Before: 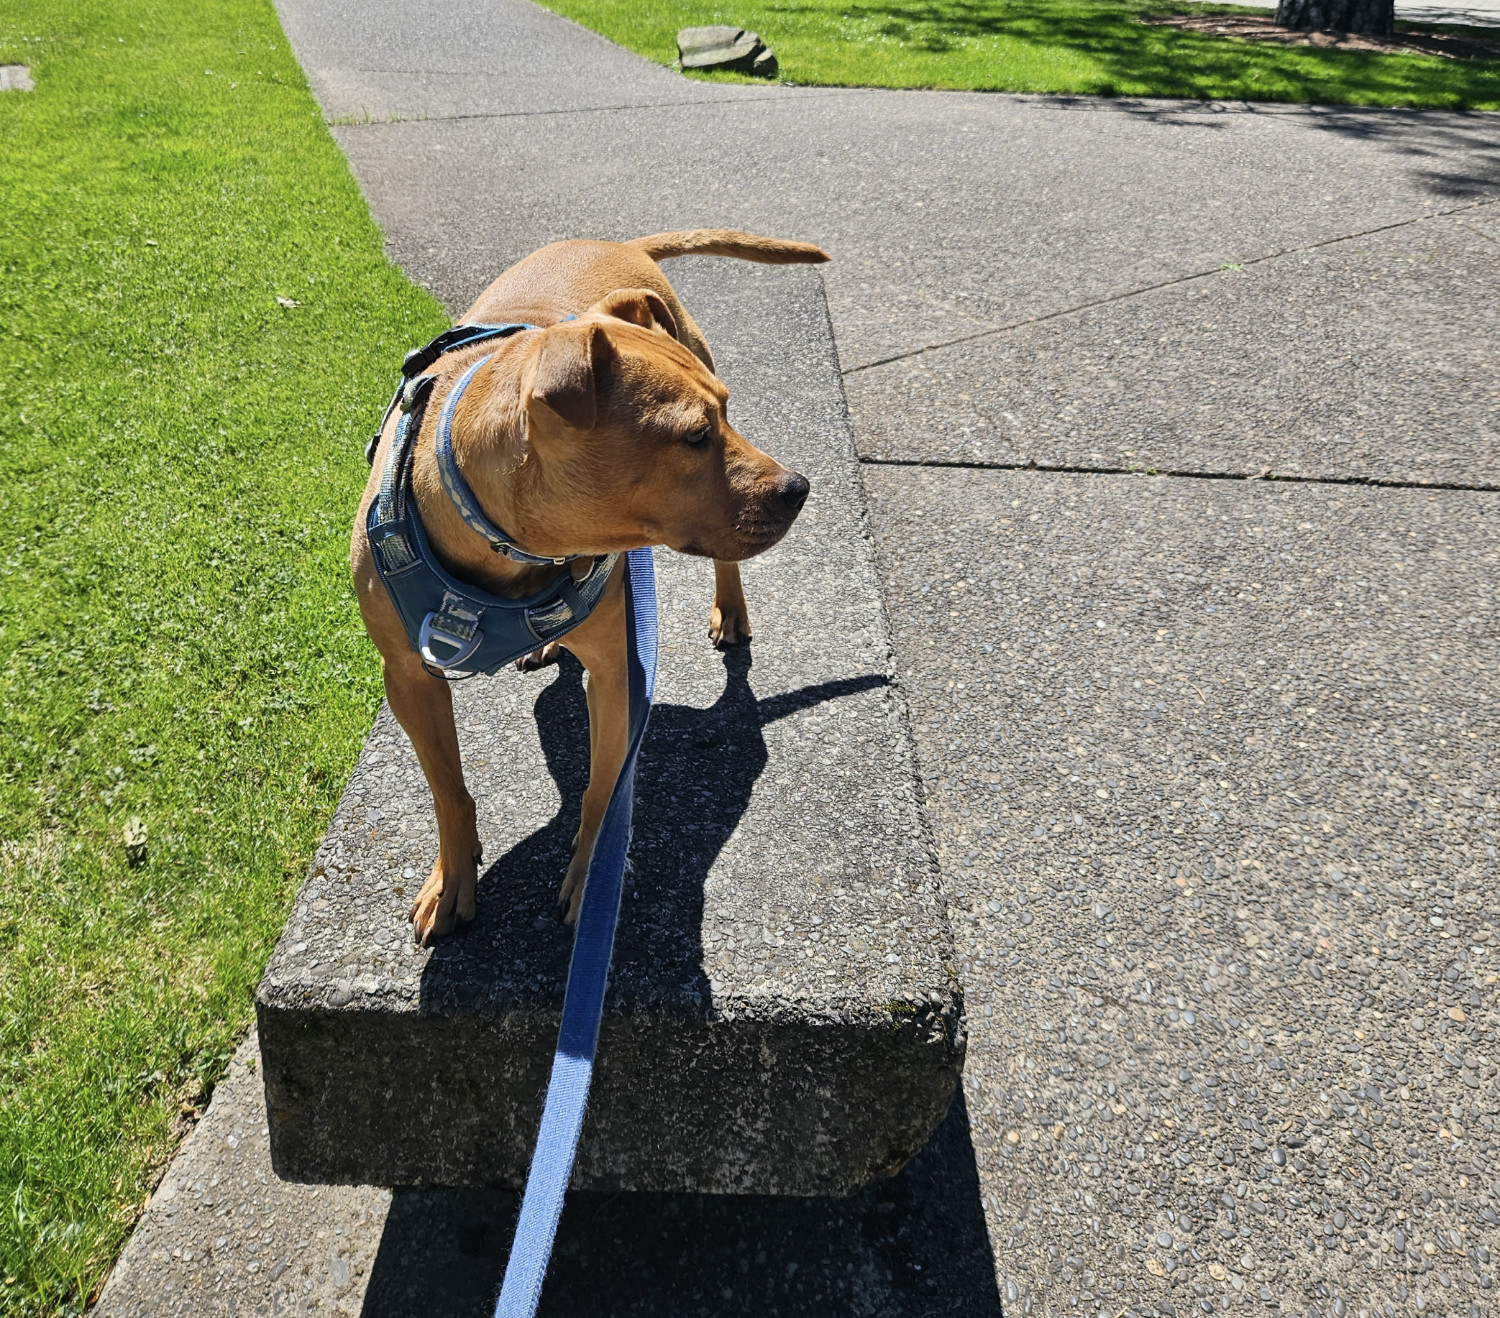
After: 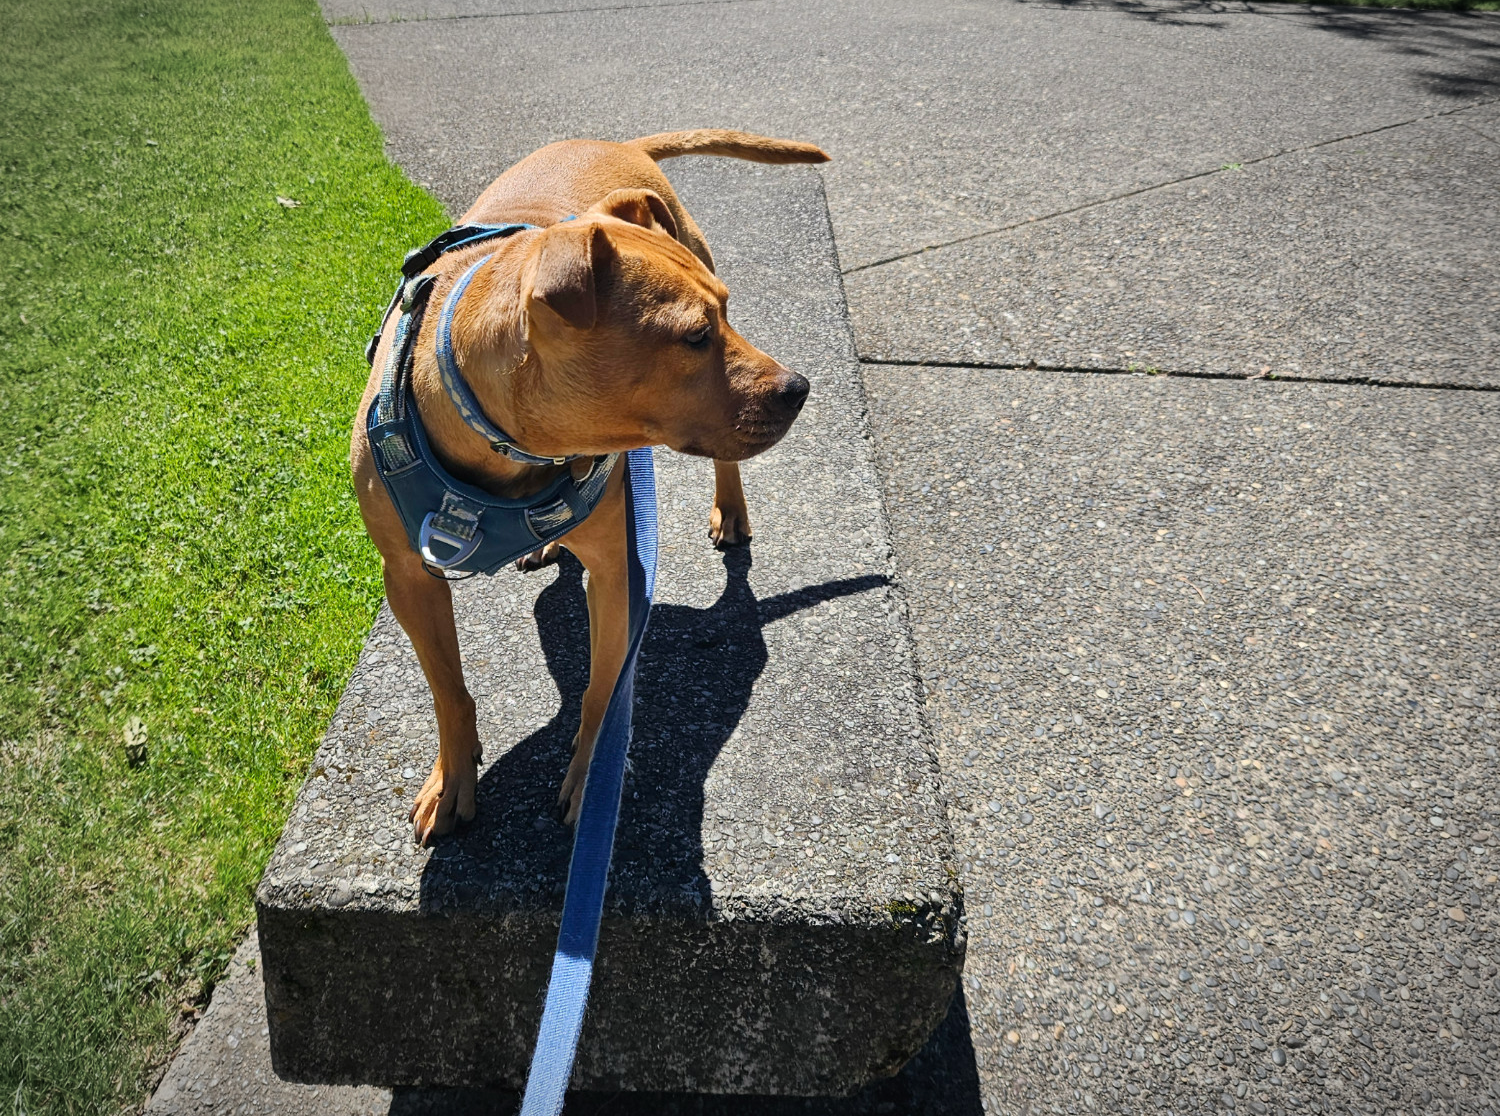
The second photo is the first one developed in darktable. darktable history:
vignetting: automatic ratio true
crop: top 7.617%, bottom 7.659%
